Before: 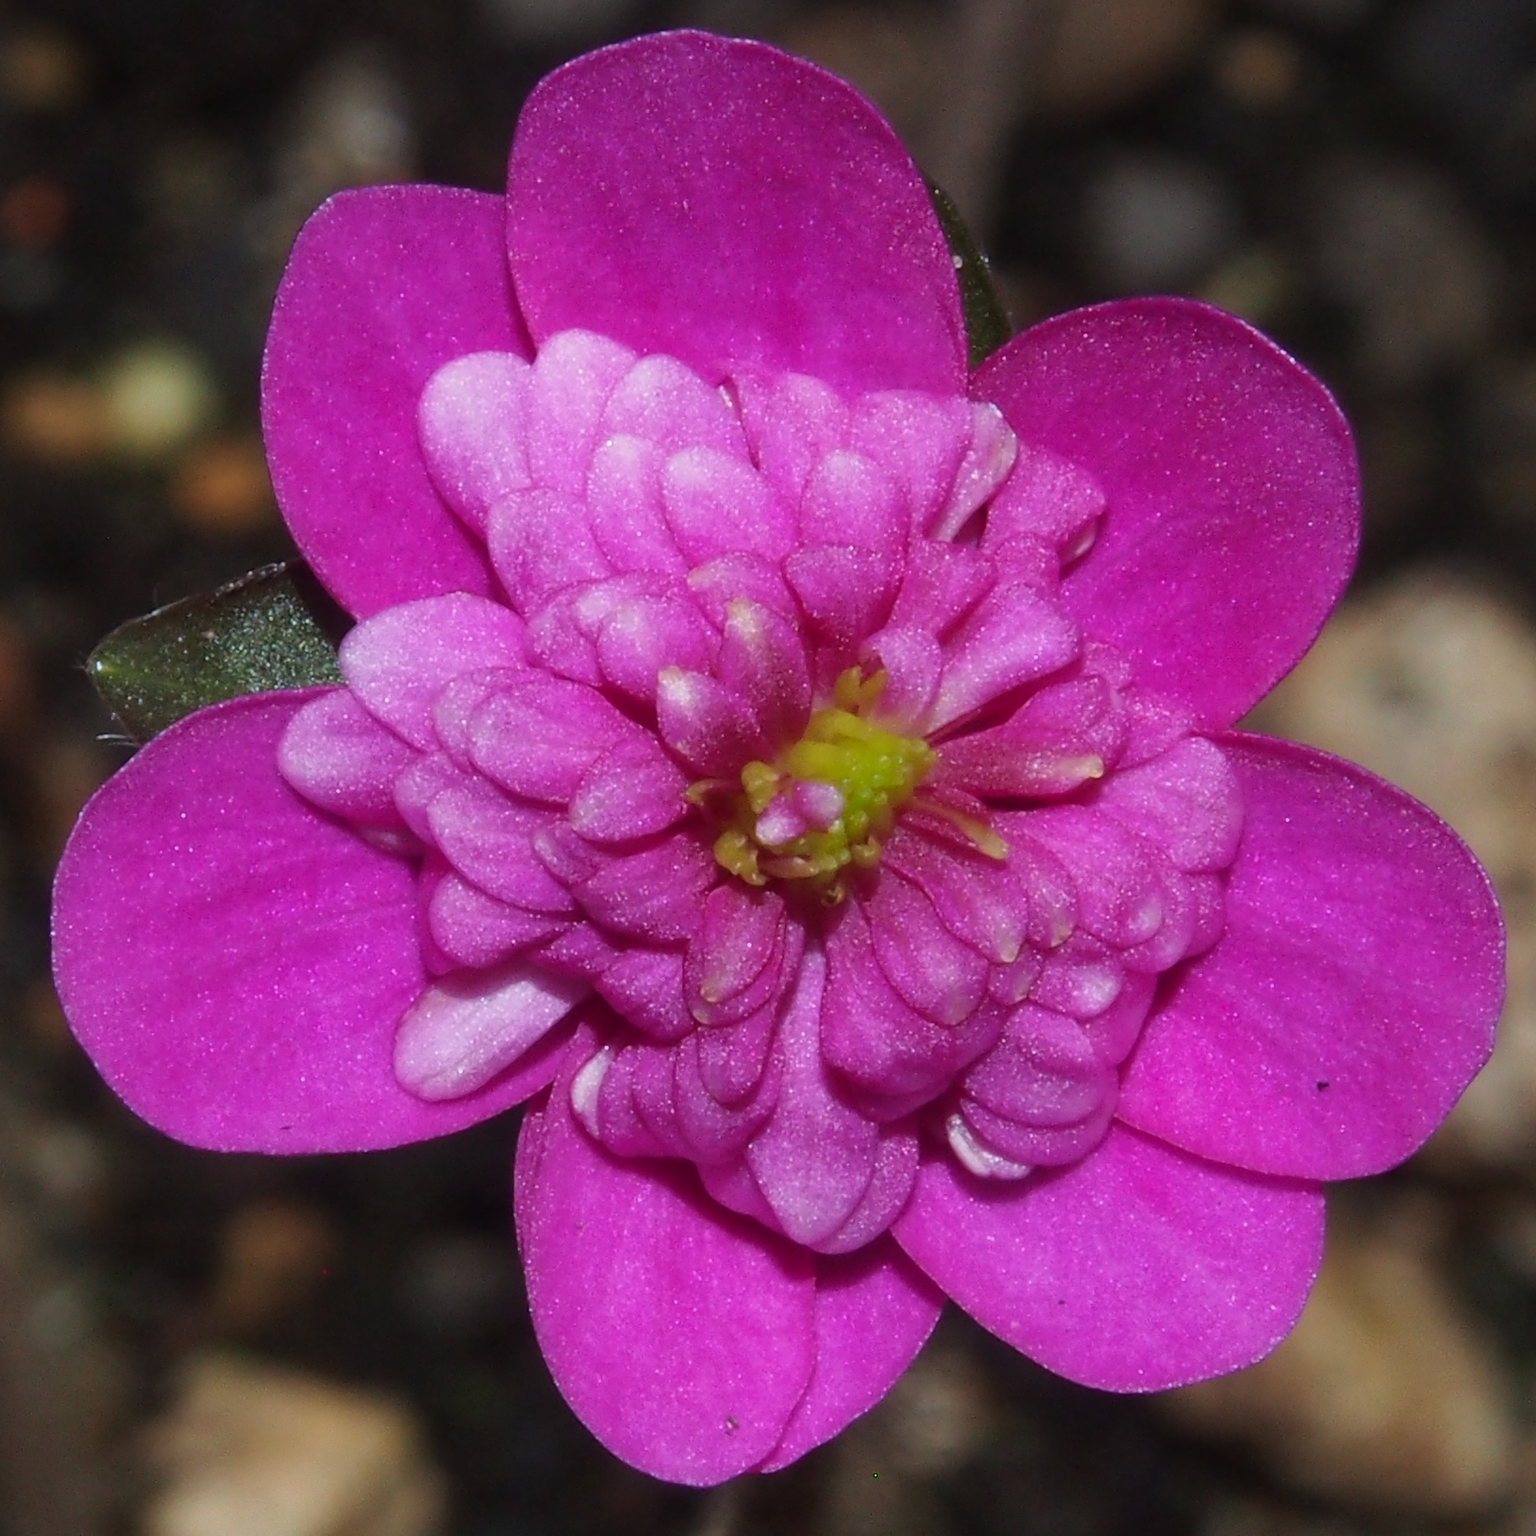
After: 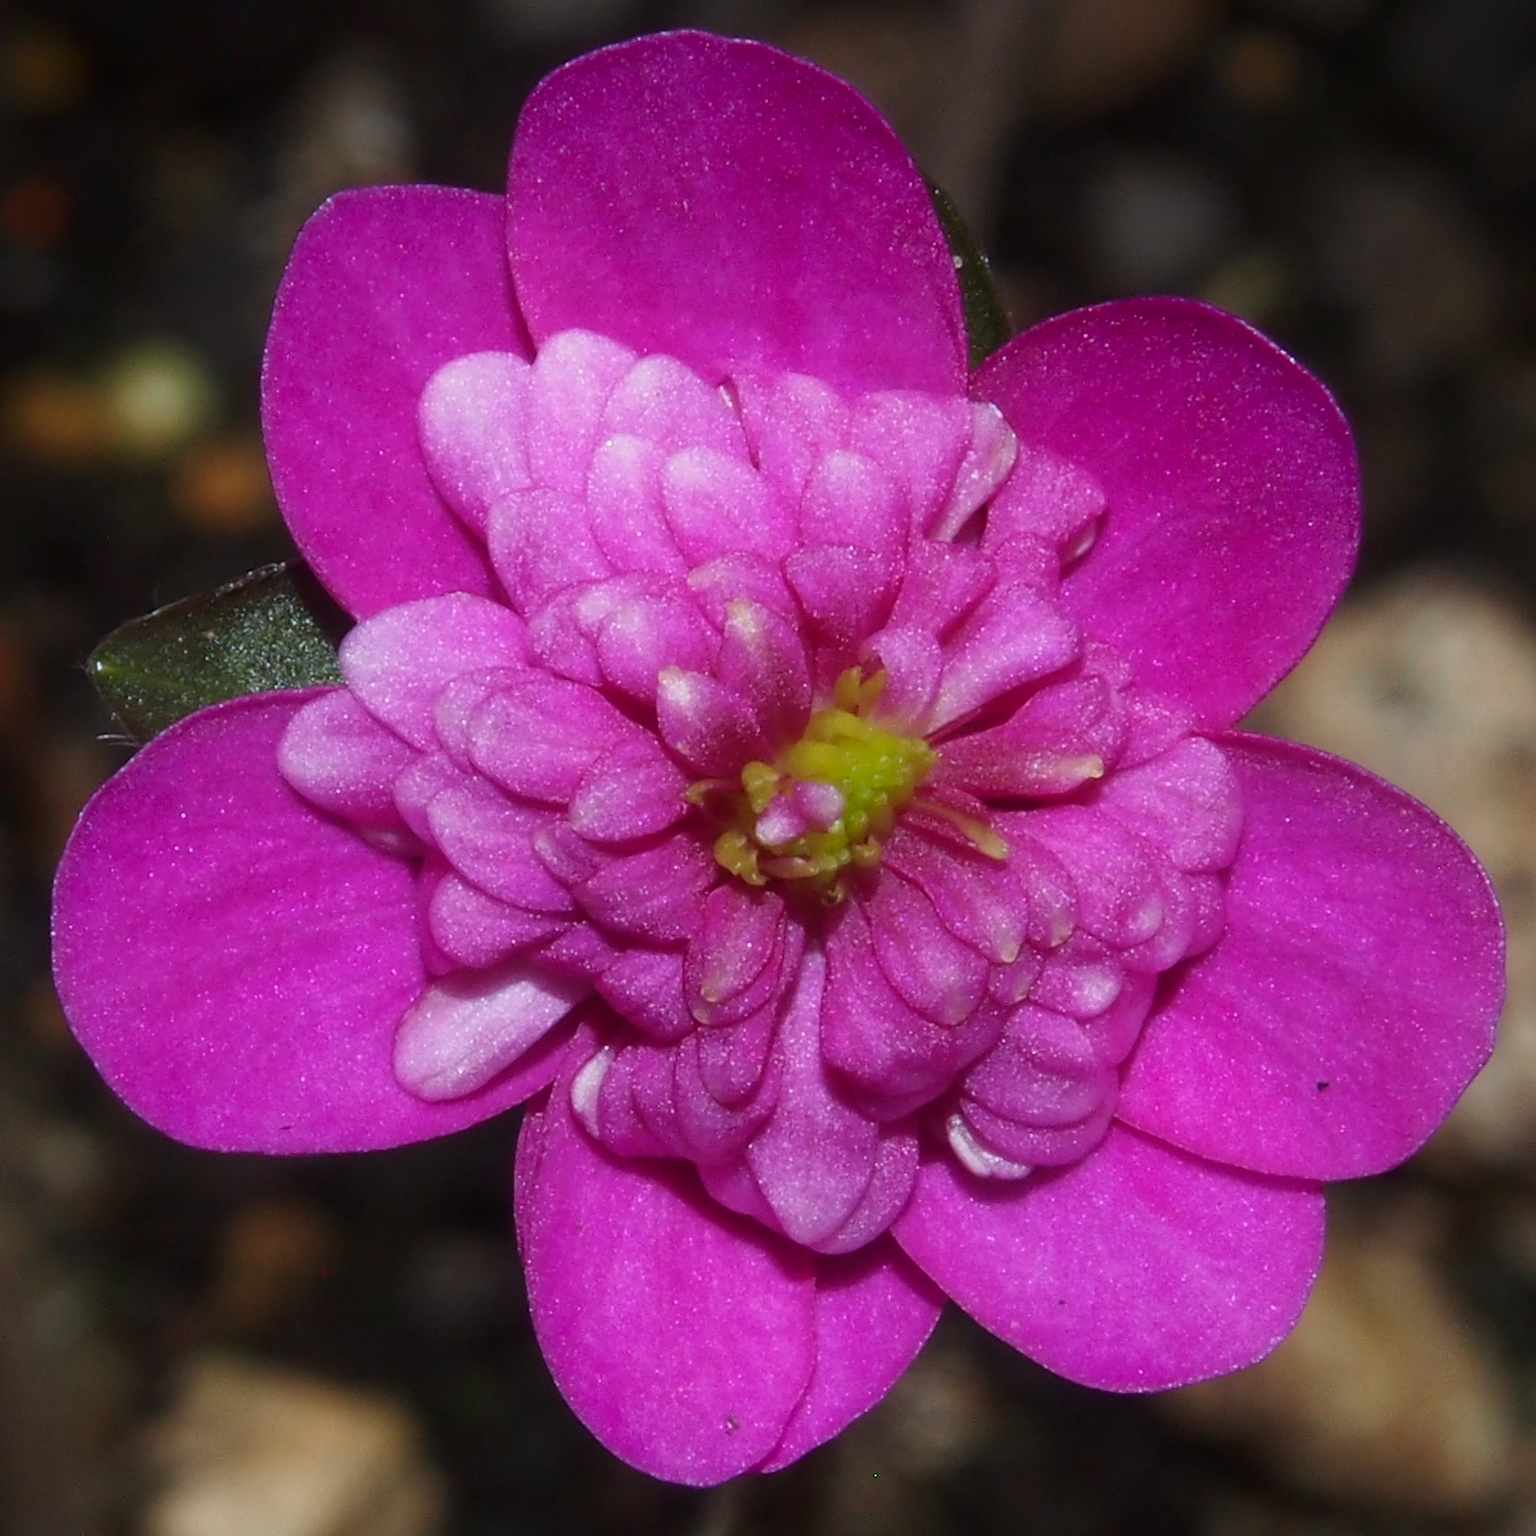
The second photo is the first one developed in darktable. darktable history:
shadows and highlights: shadows -41.1, highlights 62.57, soften with gaussian
